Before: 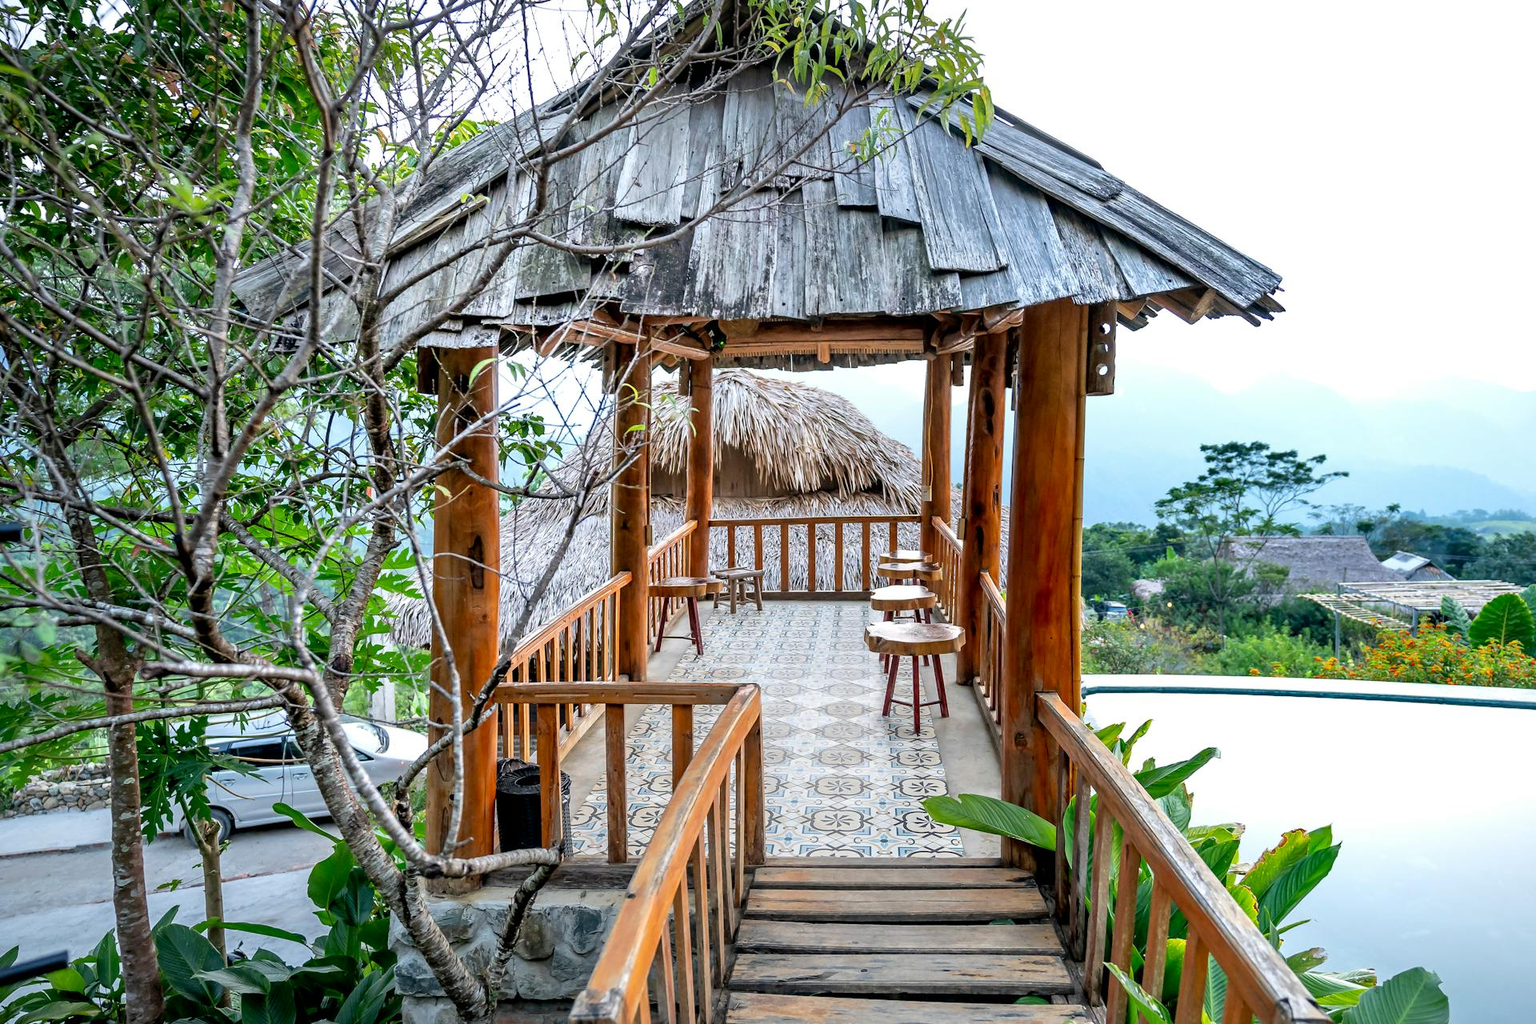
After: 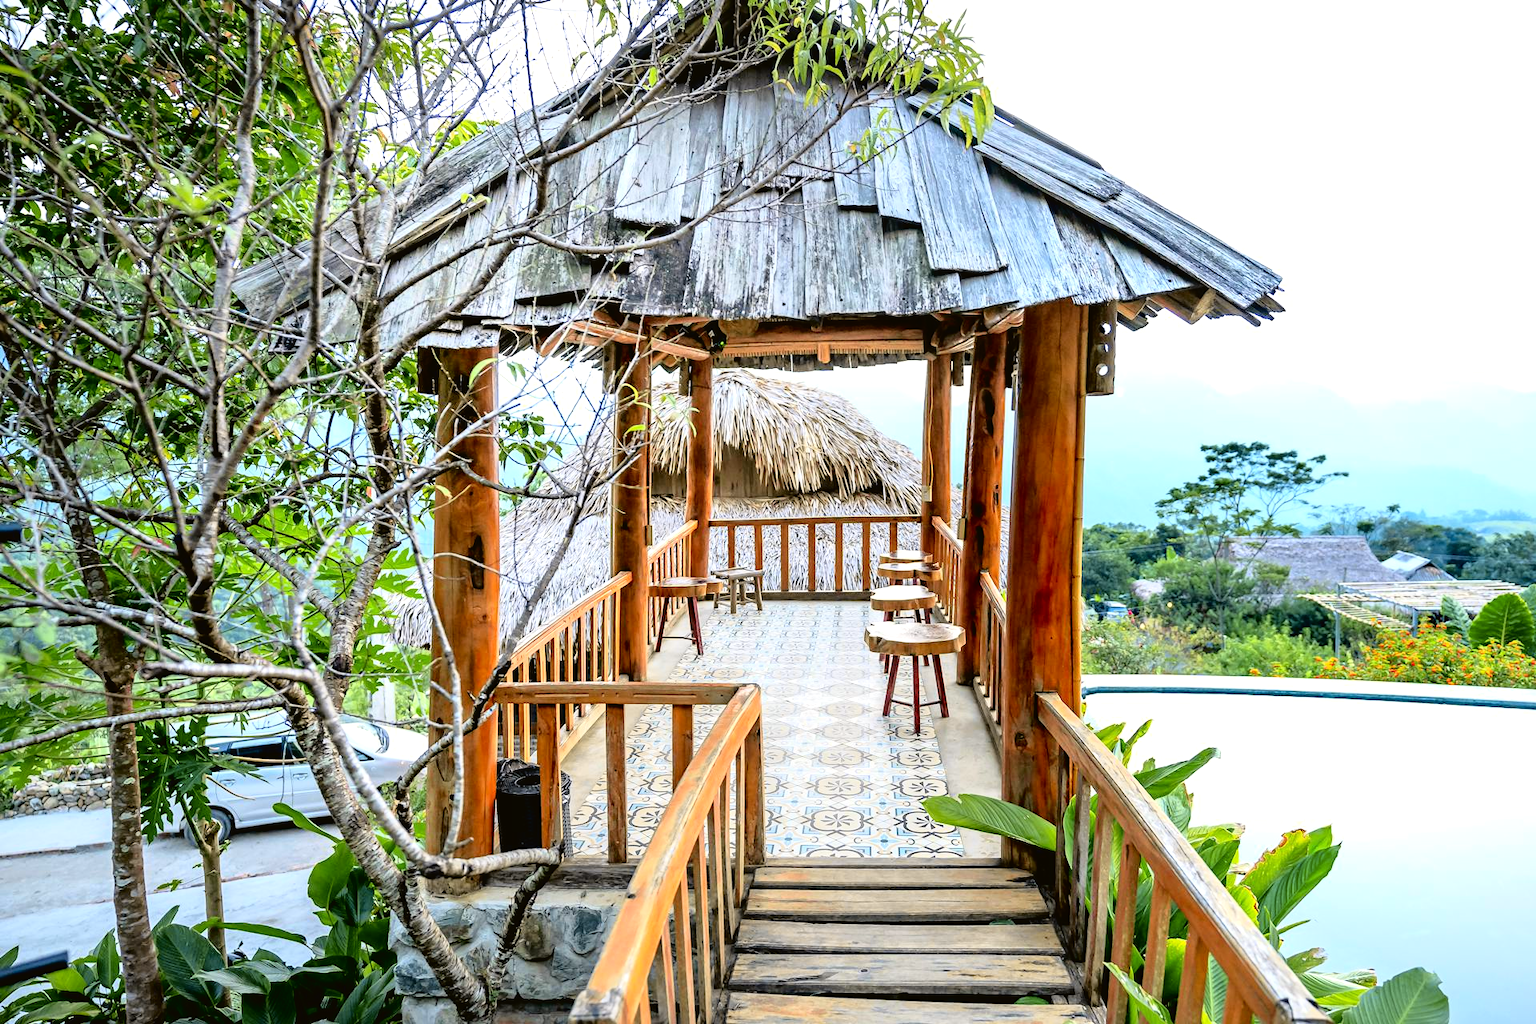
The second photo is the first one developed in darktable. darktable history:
tone curve: curves: ch0 [(0, 0.021) (0.049, 0.044) (0.152, 0.14) (0.328, 0.377) (0.473, 0.543) (0.641, 0.705) (0.85, 0.894) (1, 0.969)]; ch1 [(0, 0) (0.302, 0.331) (0.433, 0.432) (0.472, 0.47) (0.502, 0.503) (0.527, 0.516) (0.564, 0.573) (0.614, 0.626) (0.677, 0.701) (0.859, 0.885) (1, 1)]; ch2 [(0, 0) (0.33, 0.301) (0.447, 0.44) (0.487, 0.496) (0.502, 0.516) (0.535, 0.563) (0.565, 0.597) (0.608, 0.641) (1, 1)], color space Lab, independent channels, preserve colors none
exposure: compensate highlight preservation false
tone equalizer: -8 EV -0.405 EV, -7 EV -0.365 EV, -6 EV -0.324 EV, -5 EV -0.25 EV, -3 EV 0.22 EV, -2 EV 0.327 EV, -1 EV 0.39 EV, +0 EV 0.441 EV
